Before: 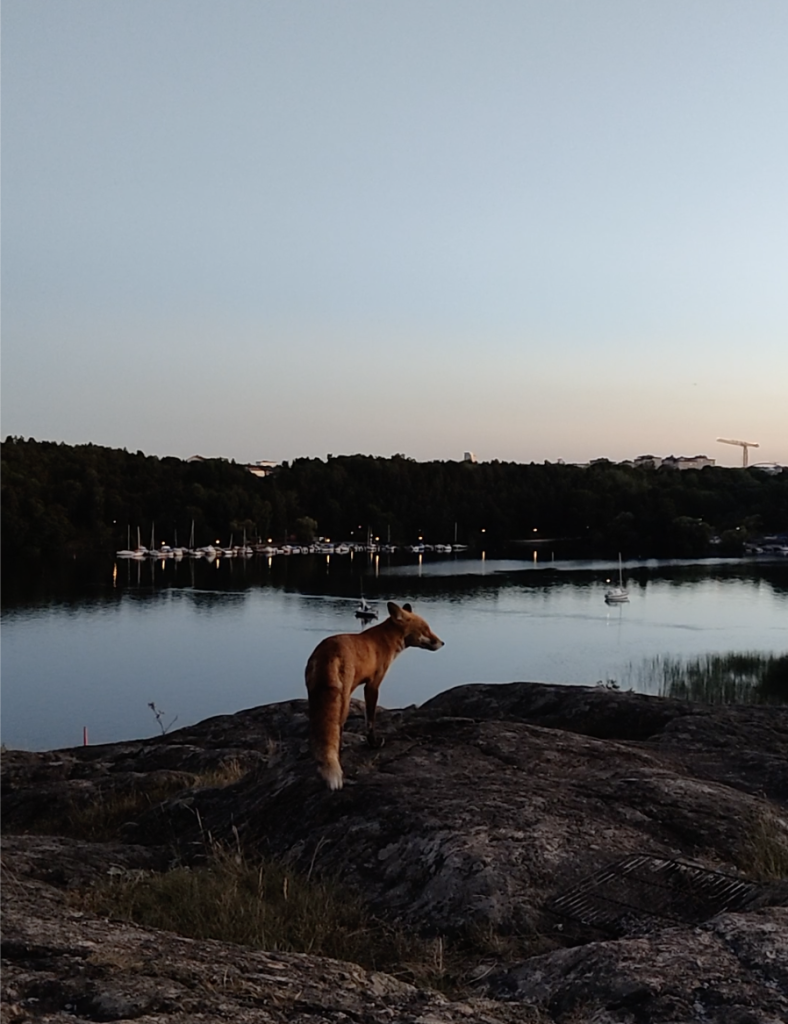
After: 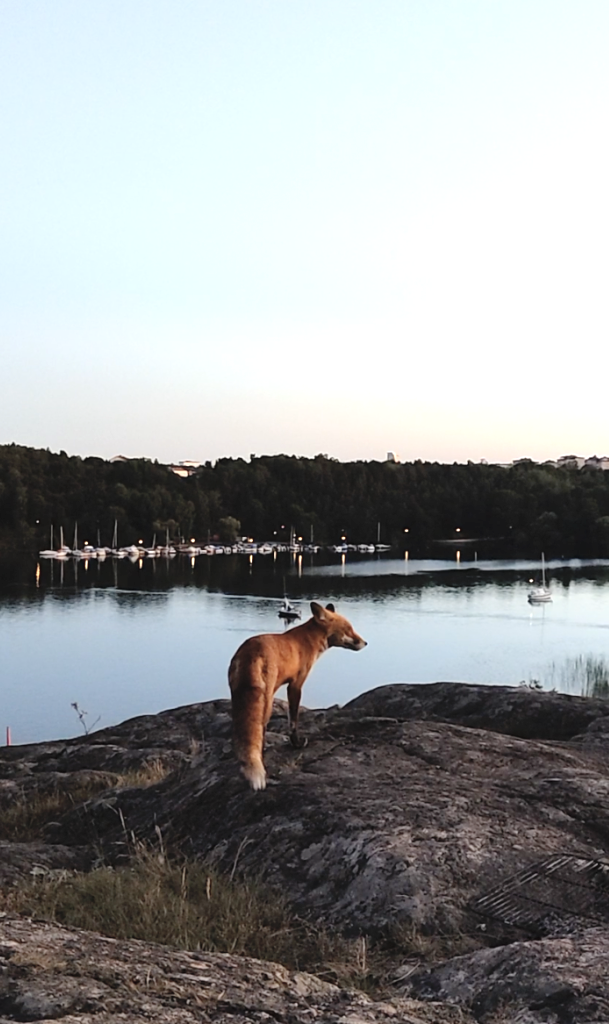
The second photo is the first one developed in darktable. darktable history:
crop: left 9.859%, right 12.757%
contrast brightness saturation: brightness 0.146
exposure: black level correction 0, exposure 1.001 EV, compensate highlight preservation false
